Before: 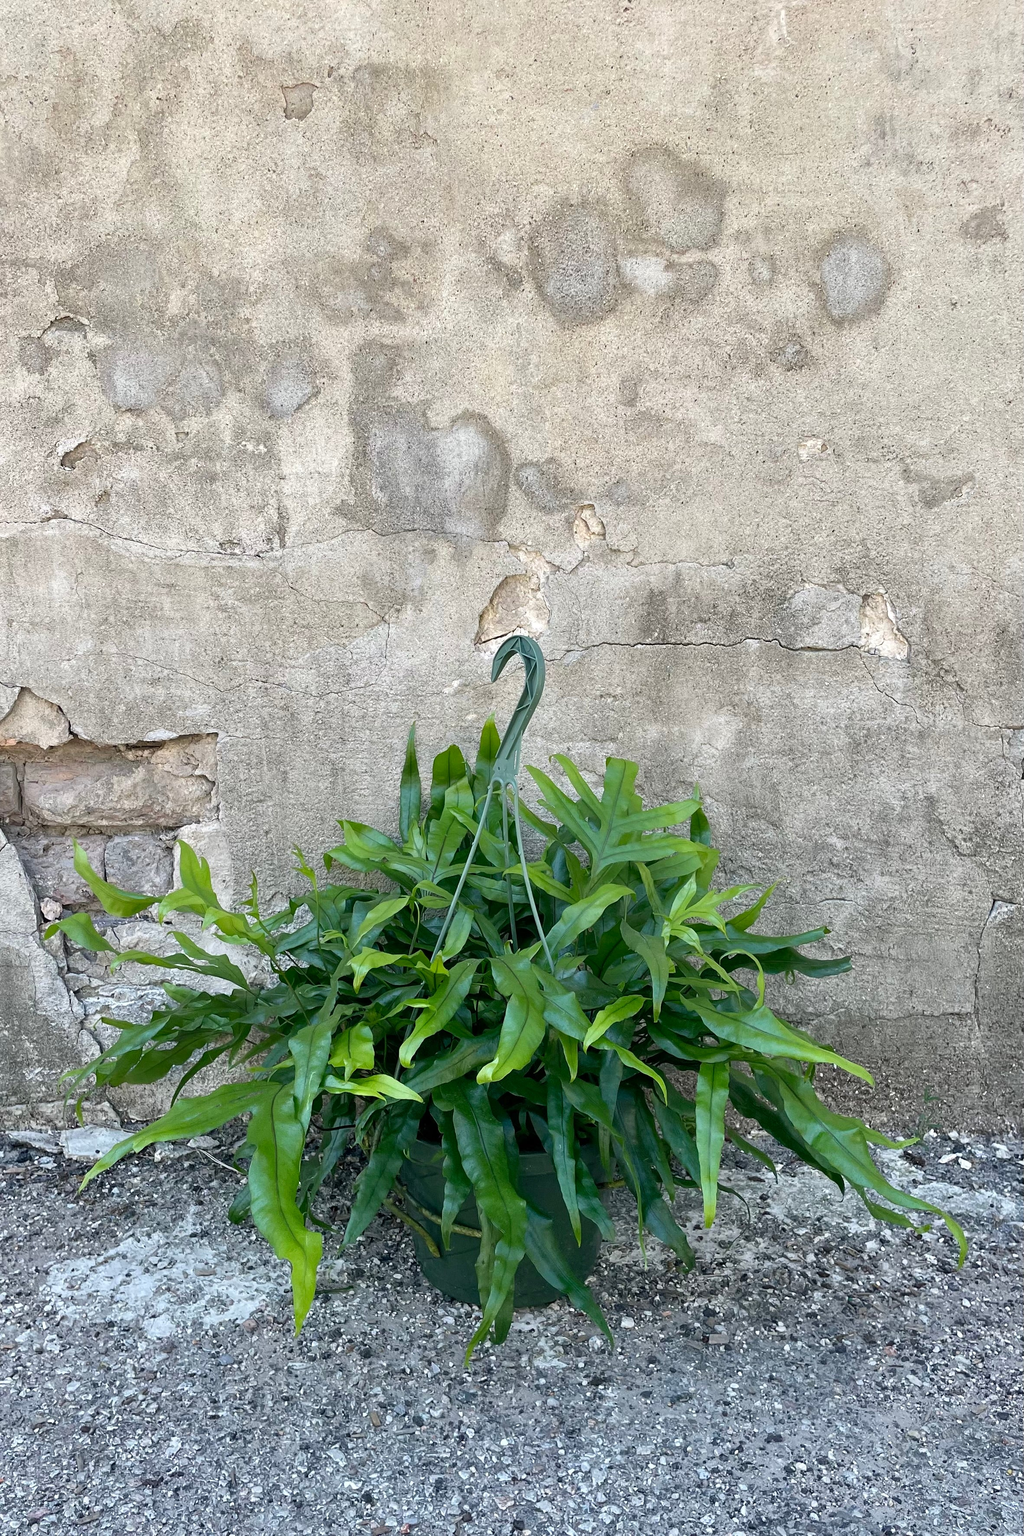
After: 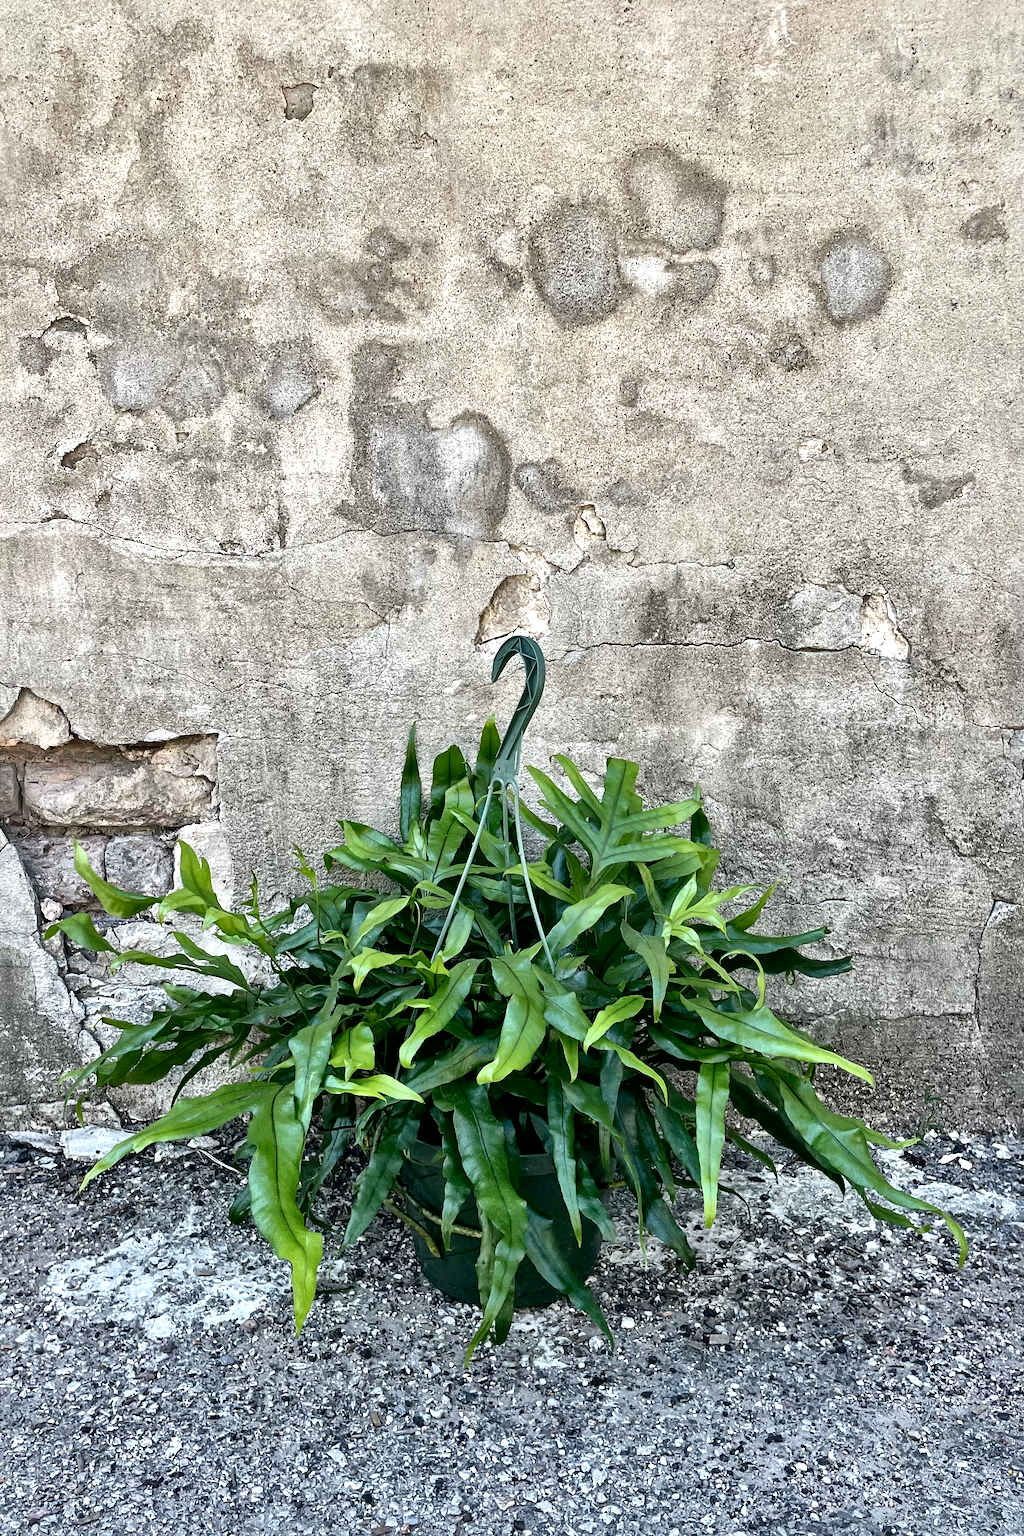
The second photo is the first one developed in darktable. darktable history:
local contrast: mode bilateral grid, contrast 44, coarseness 68, detail 214%, midtone range 0.2
